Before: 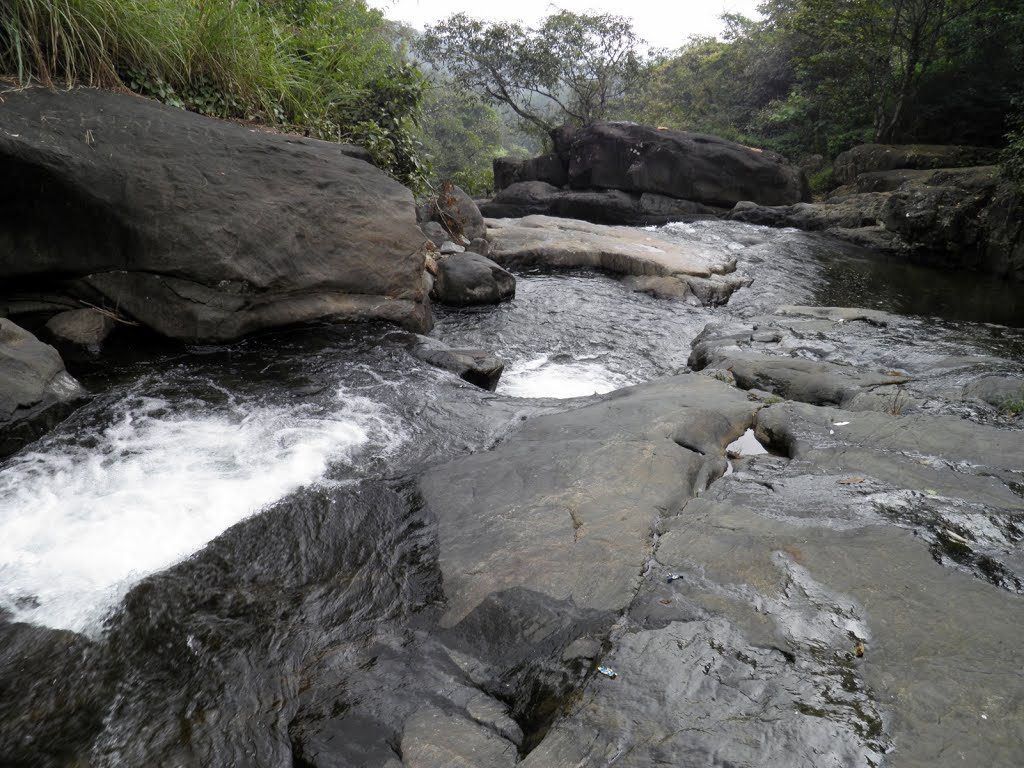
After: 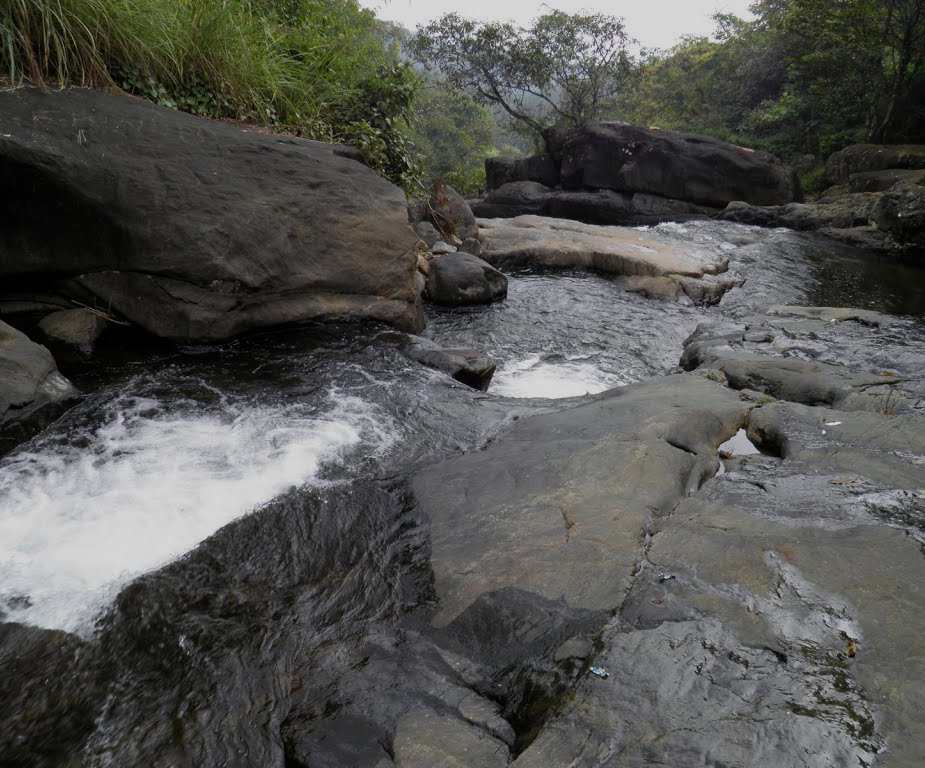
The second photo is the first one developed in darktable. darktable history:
crop and rotate: left 0.87%, right 8.712%
velvia: on, module defaults
exposure: exposure -0.557 EV, compensate exposure bias true, compensate highlight preservation false
